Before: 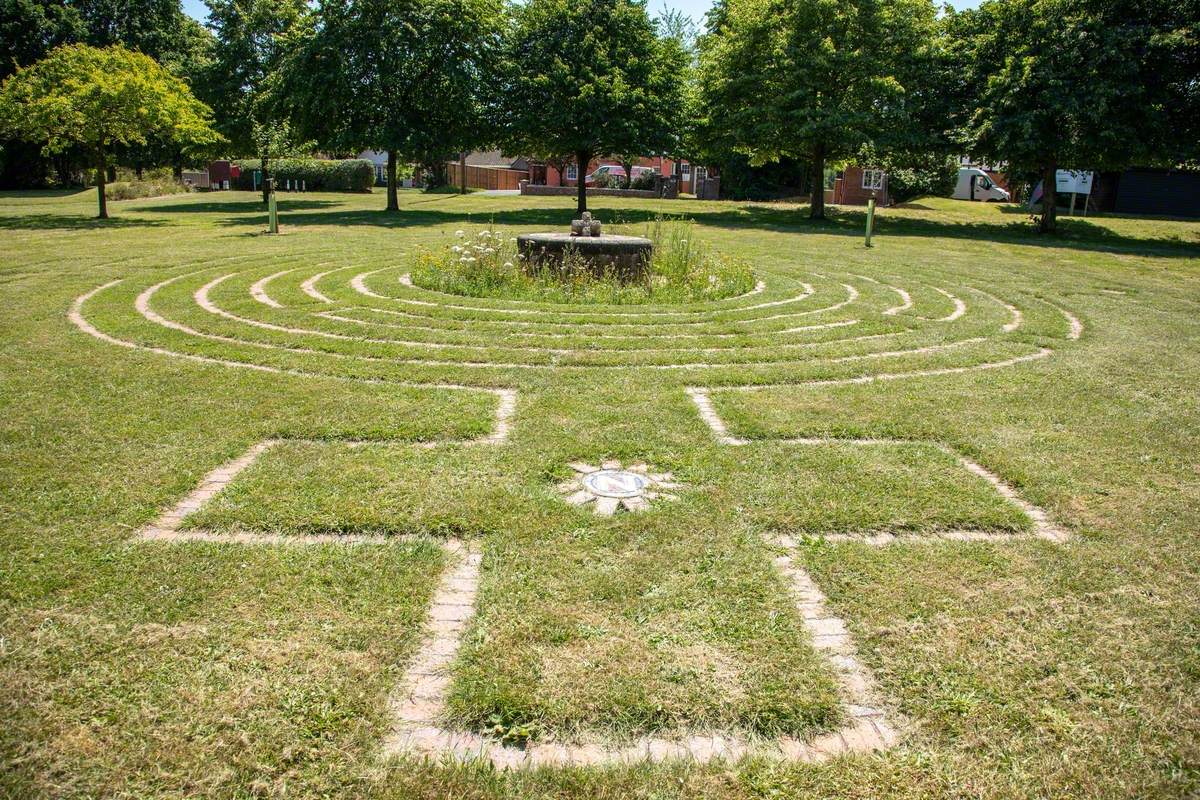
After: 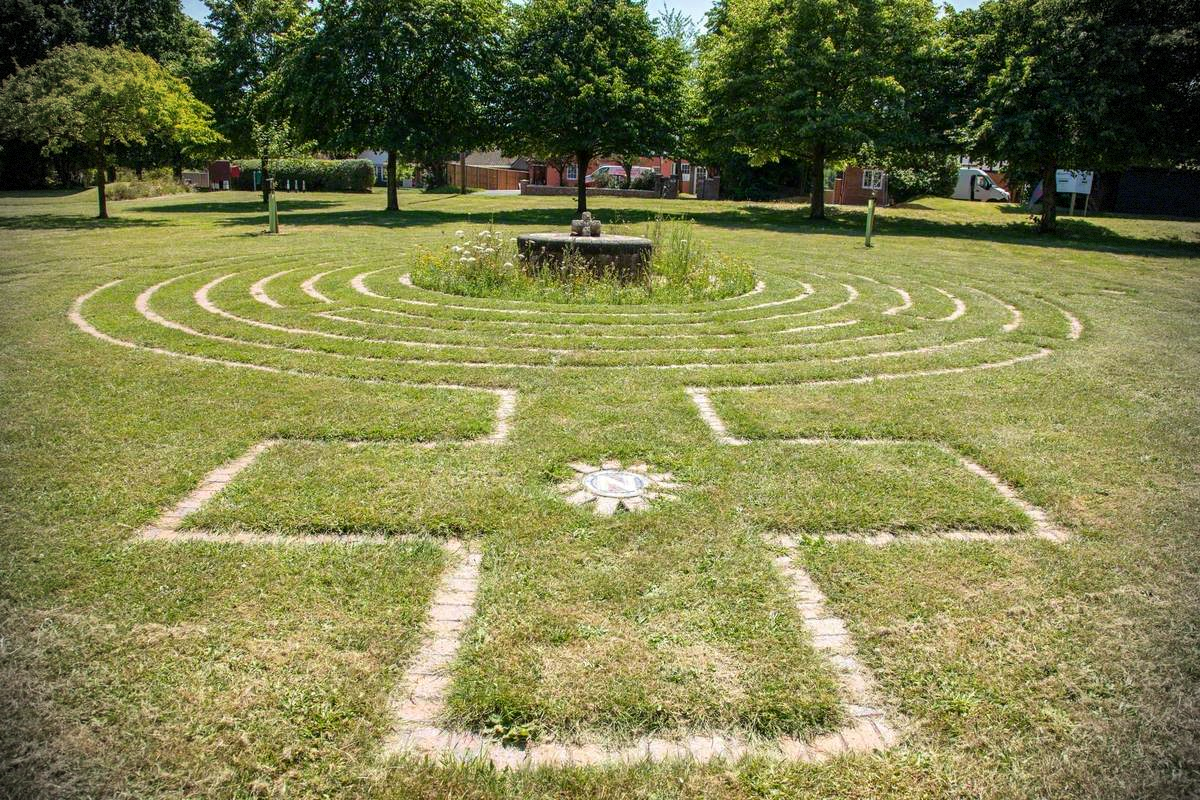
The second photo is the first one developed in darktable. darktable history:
vignetting: brightness -0.617, saturation -0.675, dithering 8-bit output
color zones: curves: ch0 [(0, 0.5) (0.143, 0.5) (0.286, 0.5) (0.429, 0.5) (0.62, 0.489) (0.714, 0.445) (0.844, 0.496) (1, 0.5)]; ch1 [(0, 0.5) (0.143, 0.5) (0.286, 0.5) (0.429, 0.5) (0.571, 0.5) (0.714, 0.523) (0.857, 0.5) (1, 0.5)]
